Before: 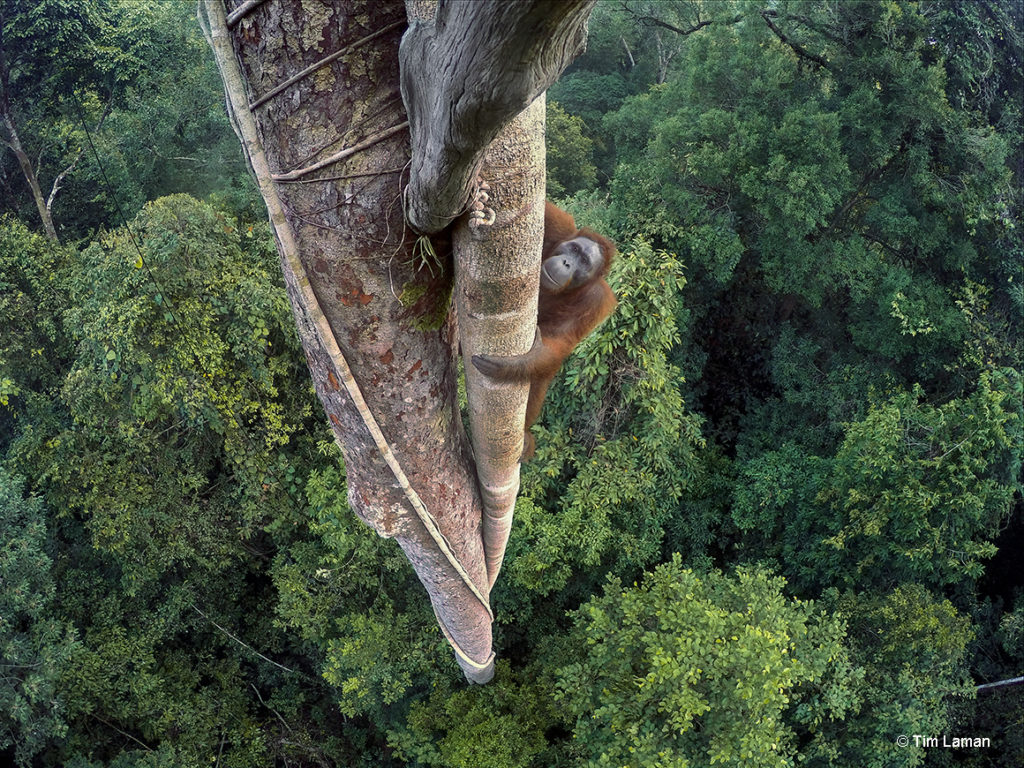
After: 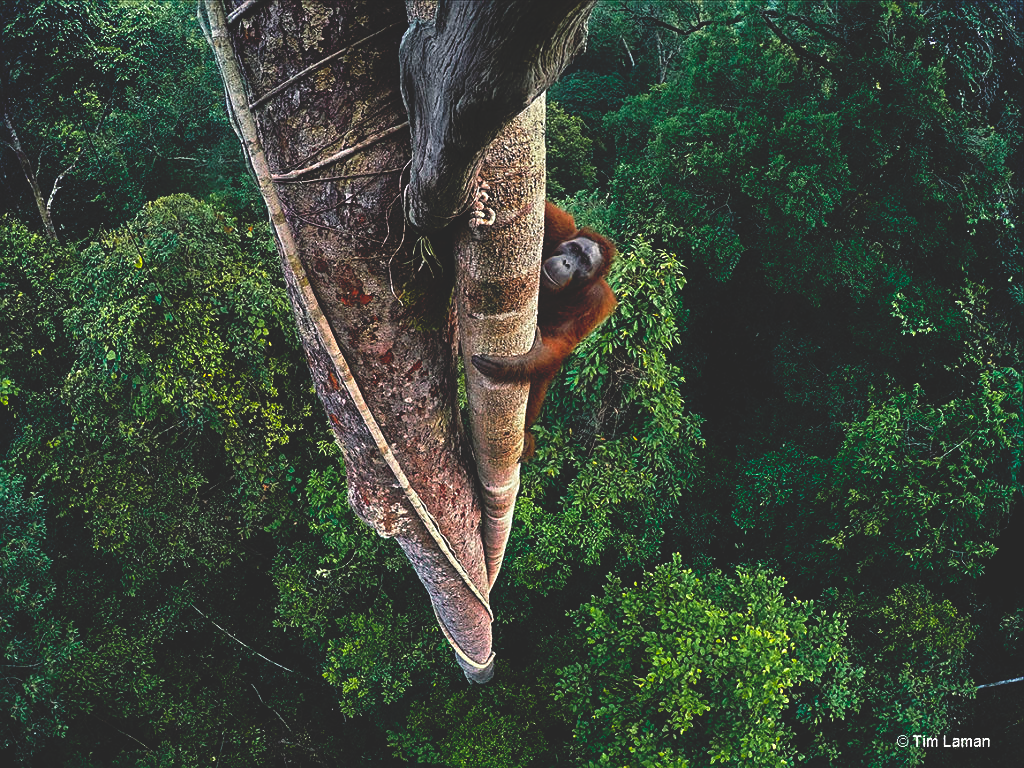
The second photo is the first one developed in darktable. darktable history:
base curve: curves: ch0 [(0, 0.02) (0.083, 0.036) (1, 1)], preserve colors none
sharpen: on, module defaults
